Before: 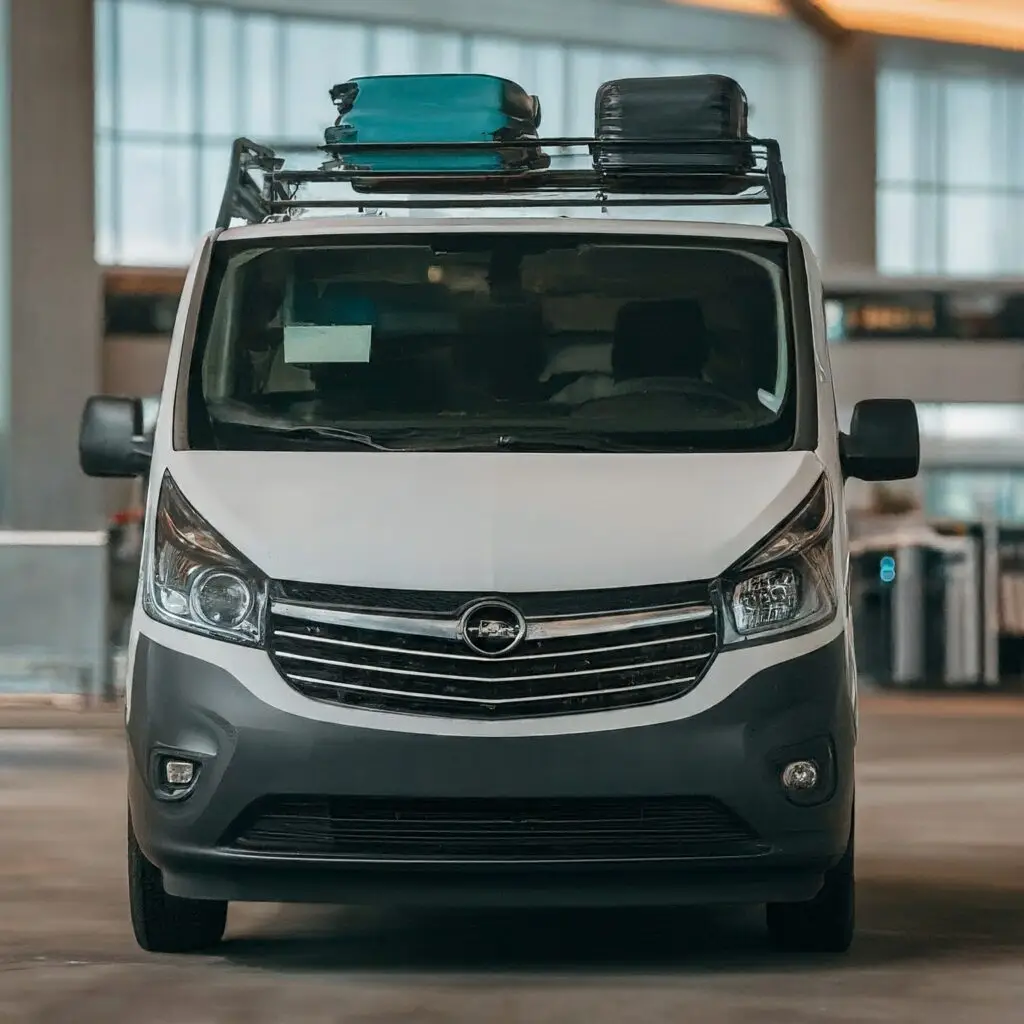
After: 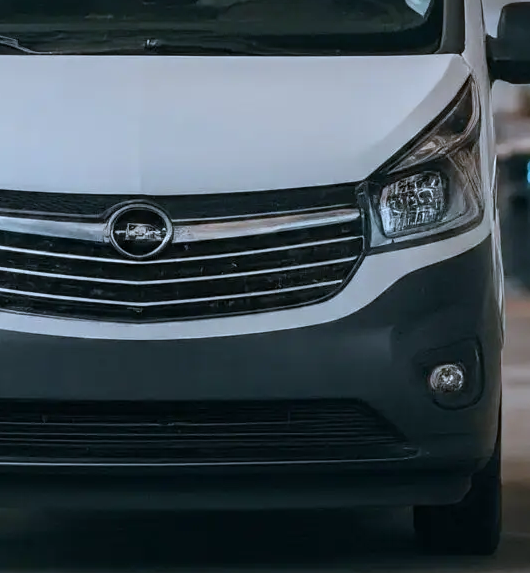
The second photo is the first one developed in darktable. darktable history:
crop: left 34.479%, top 38.822%, right 13.718%, bottom 5.172%
white balance: red 0.926, green 1.003, blue 1.133
